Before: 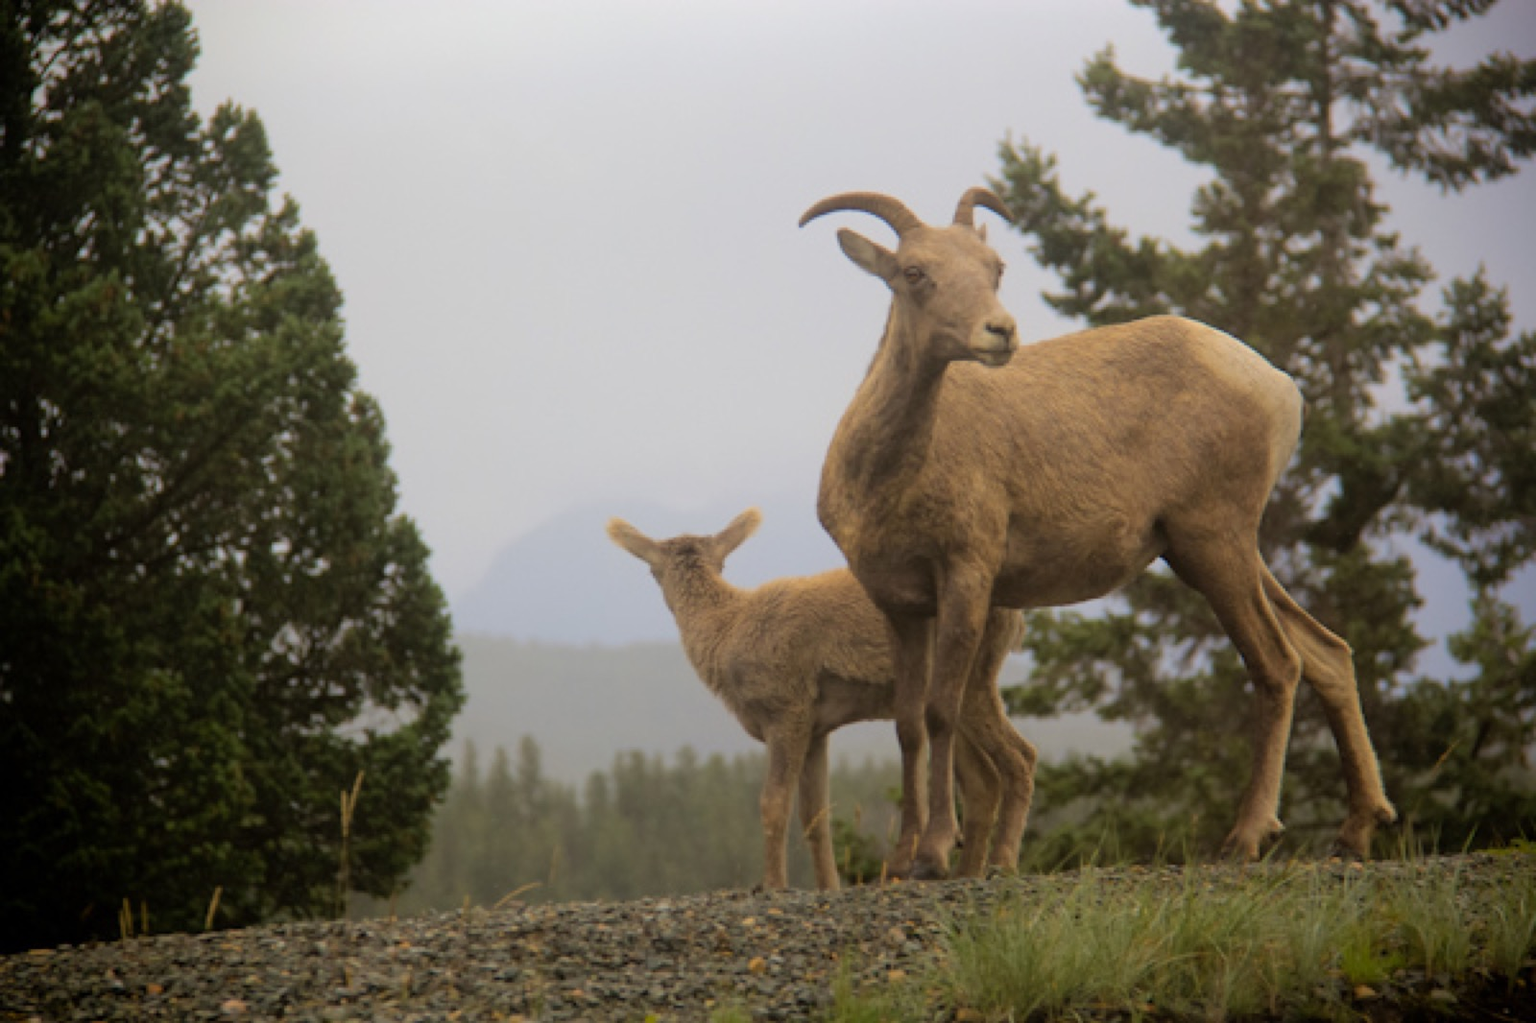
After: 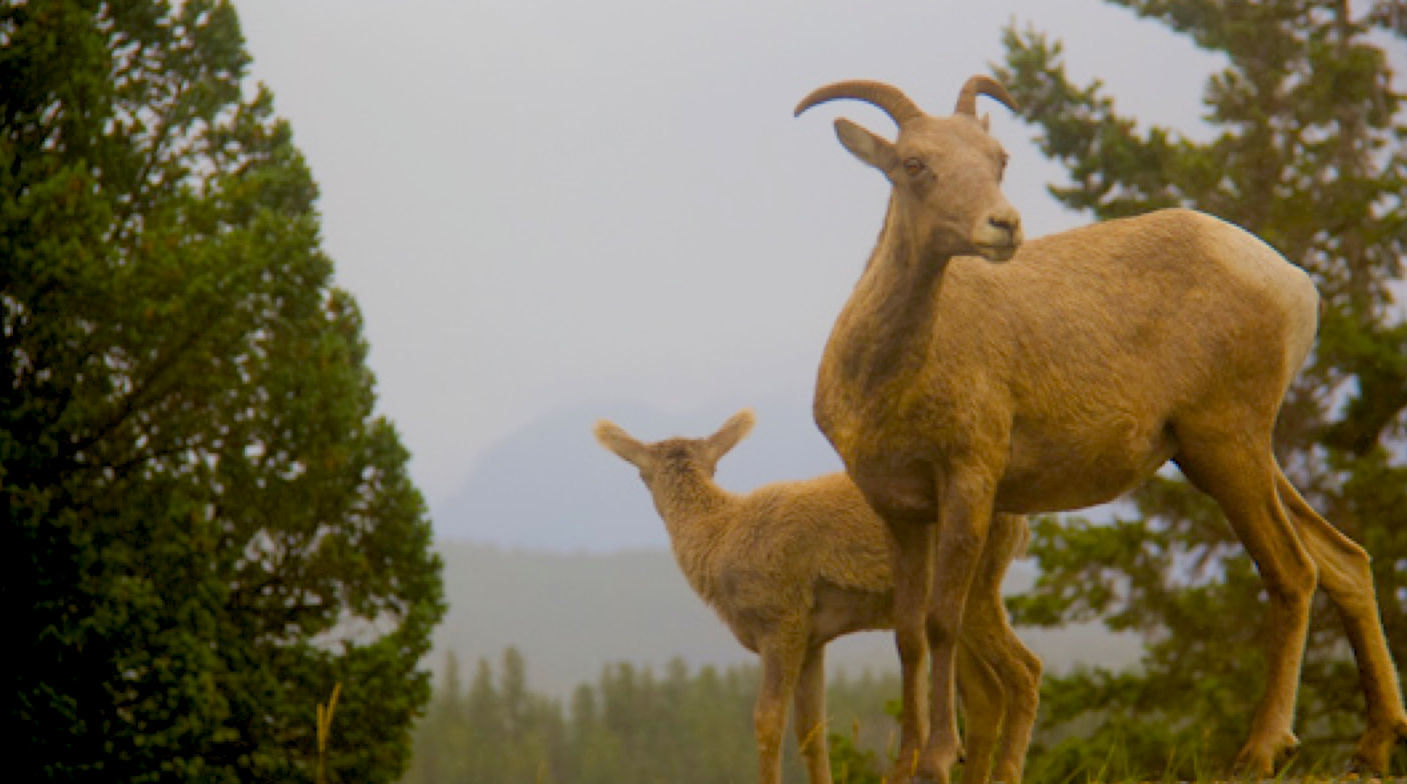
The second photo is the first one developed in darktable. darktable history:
rotate and perspective: automatic cropping original format, crop left 0, crop top 0
color balance rgb: global offset › luminance -0.5%, perceptual saturation grading › highlights -17.77%, perceptual saturation grading › mid-tones 33.1%, perceptual saturation grading › shadows 50.52%, perceptual brilliance grading › highlights 10.8%, perceptual brilliance grading › shadows -10.8%, global vibrance 24.22%, contrast -25%
exposure: compensate highlight preservation false
crop and rotate: left 2.425%, top 11.305%, right 9.6%, bottom 15.08%
